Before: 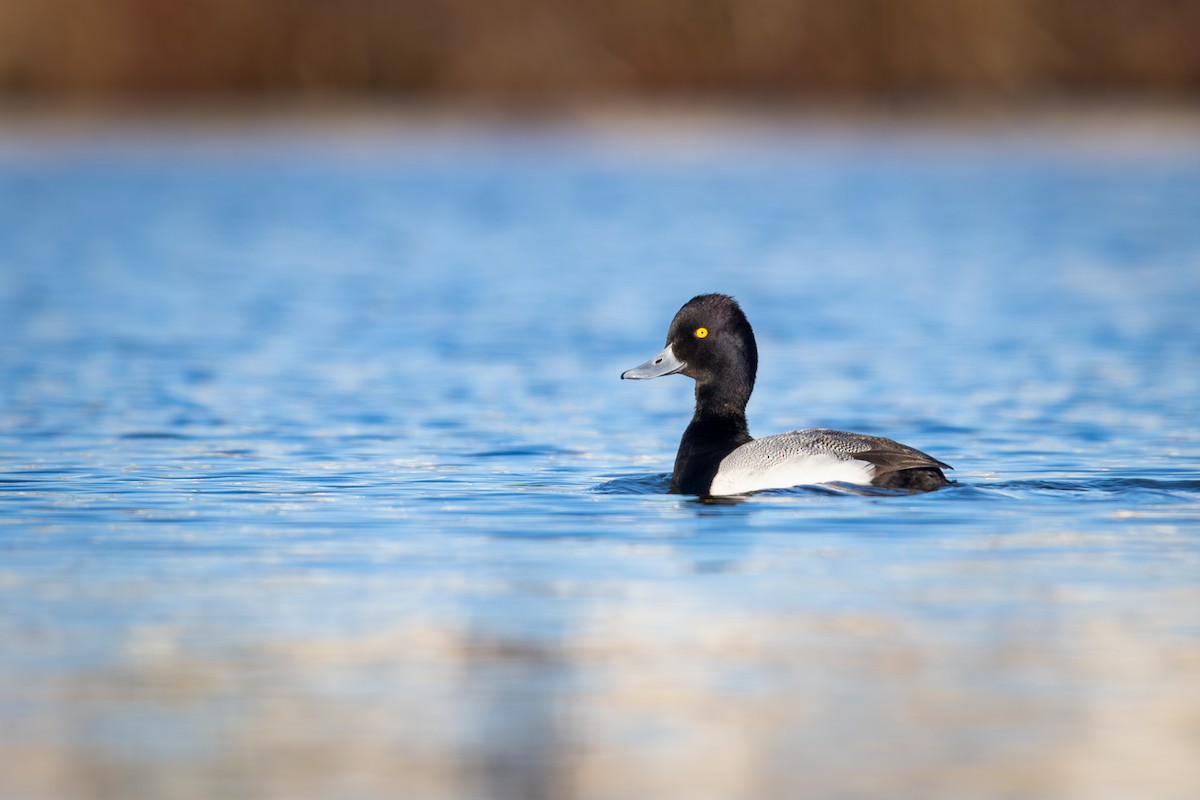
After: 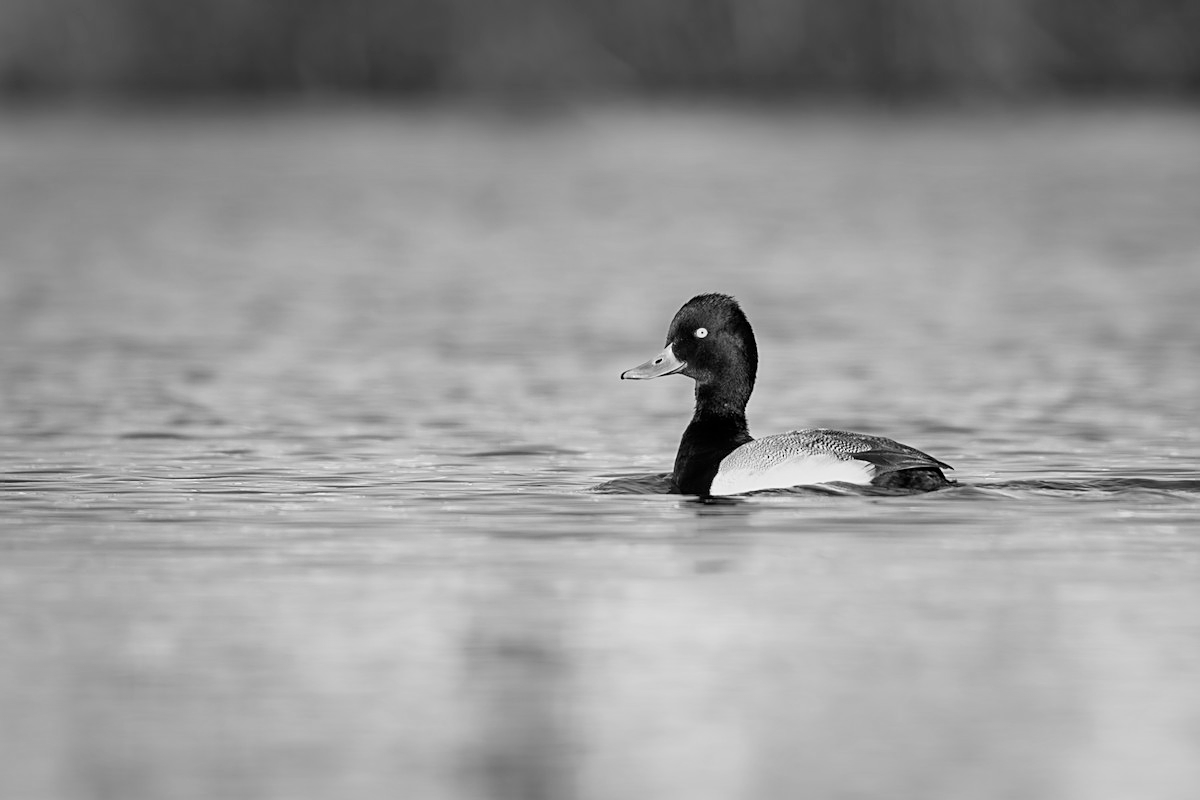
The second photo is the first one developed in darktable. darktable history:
filmic rgb: black relative exposure -11.35 EV, white relative exposure 3.22 EV, hardness 6.76, color science v6 (2022)
color zones: curves: ch1 [(0, -0.014) (0.143, -0.013) (0.286, -0.013) (0.429, -0.016) (0.571, -0.019) (0.714, -0.015) (0.857, 0.002) (1, -0.014)]
sharpen: on, module defaults
